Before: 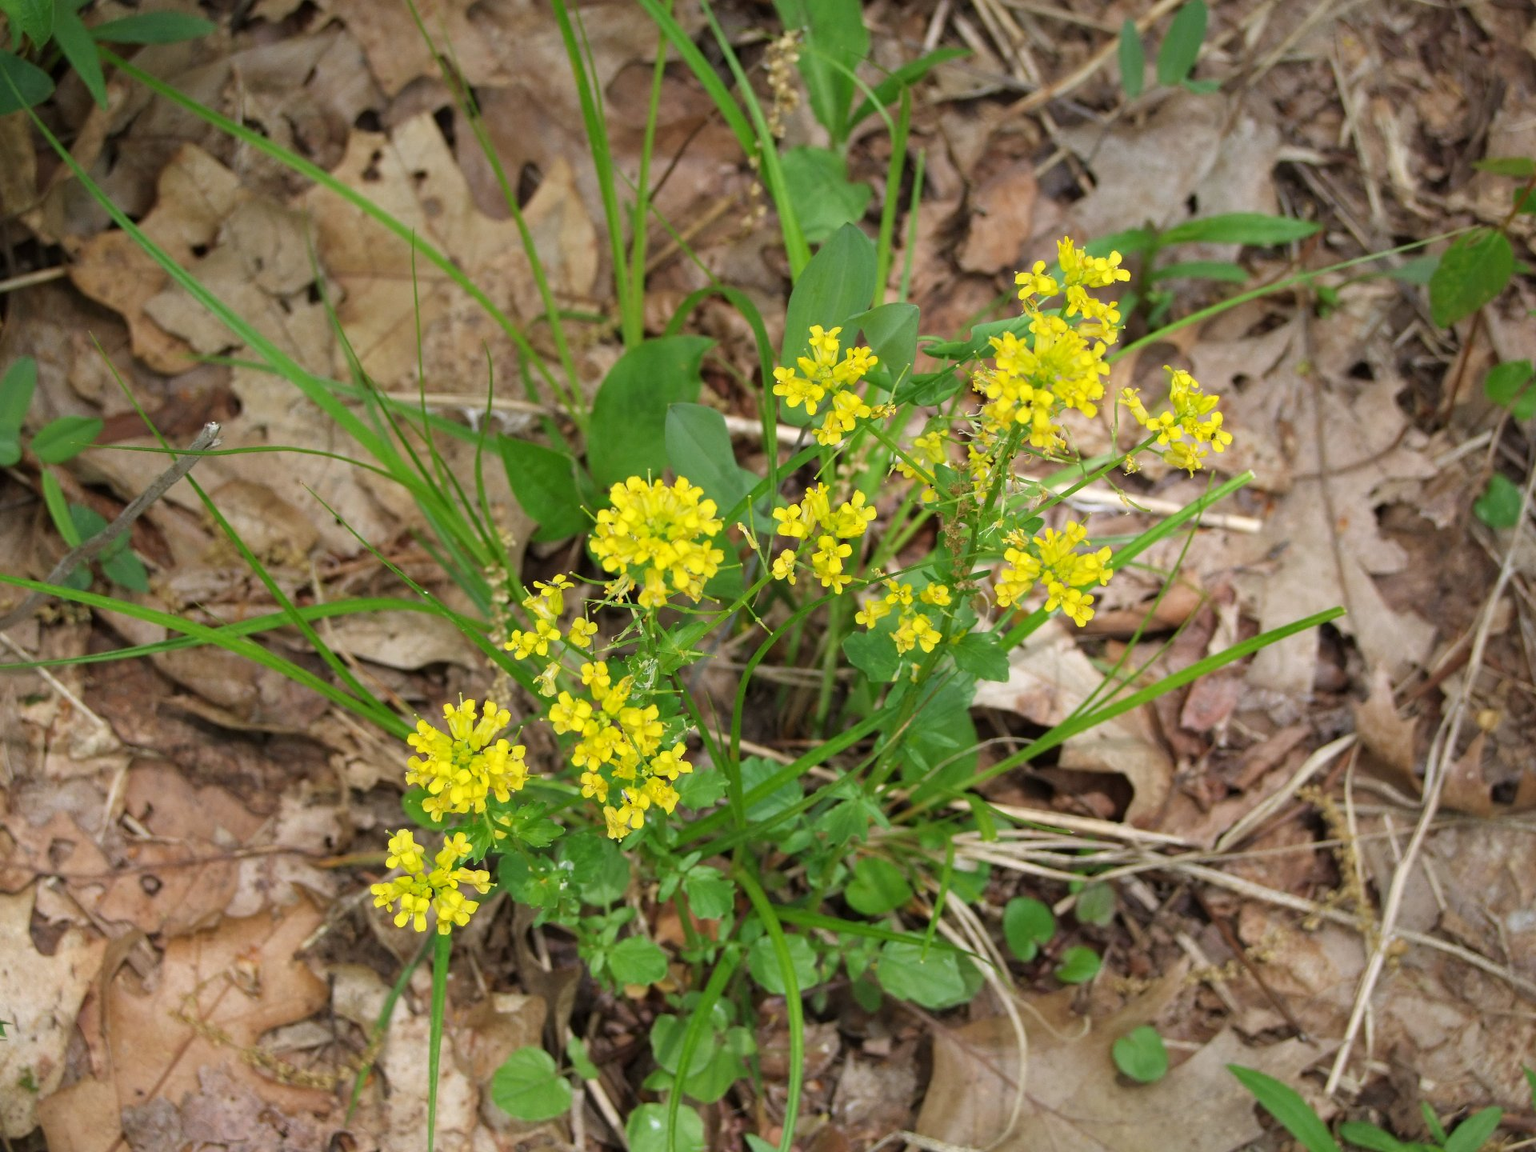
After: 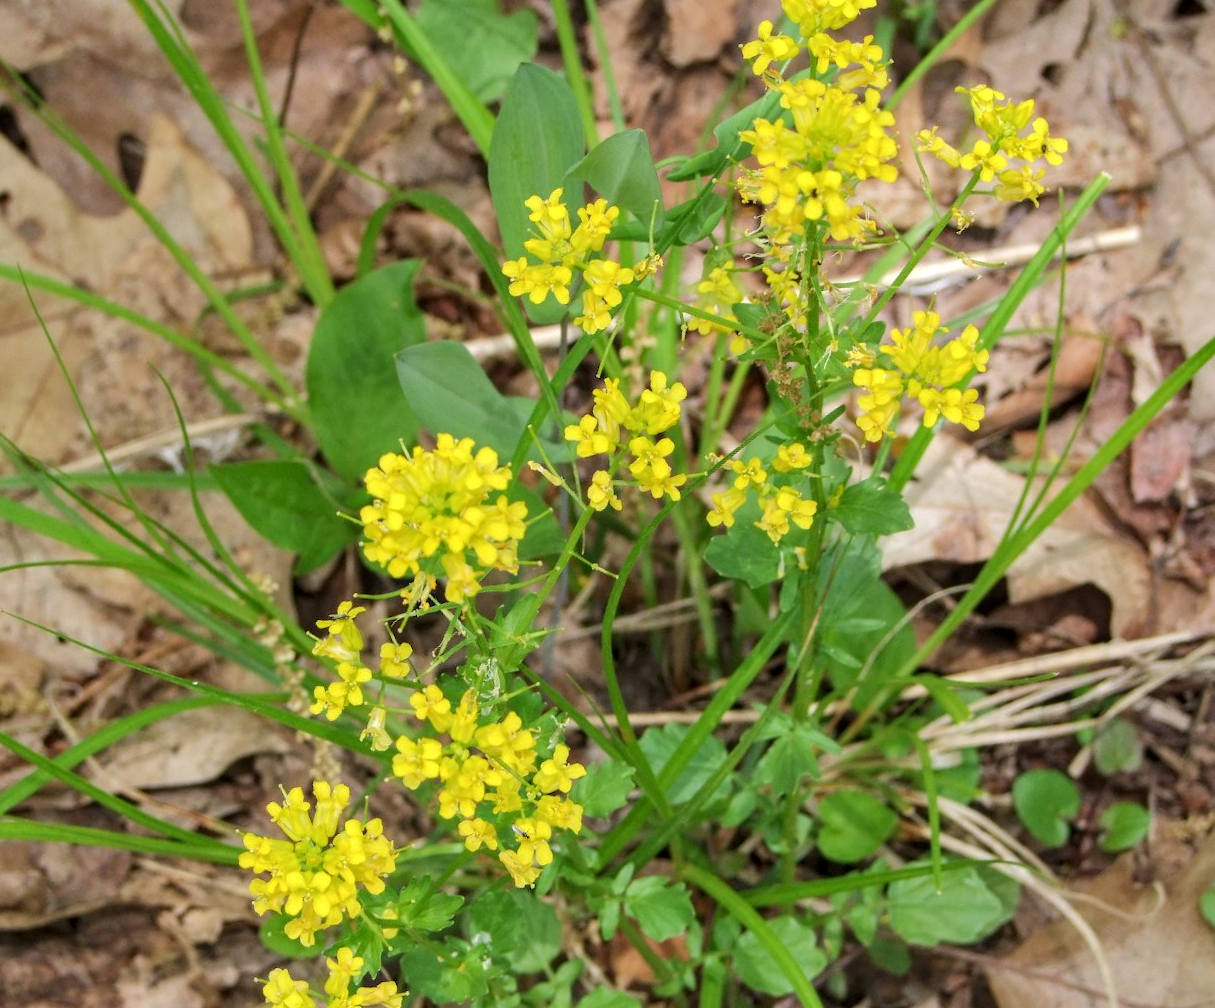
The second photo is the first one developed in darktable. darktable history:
crop and rotate: angle 20.96°, left 6.9%, right 3.804%, bottom 1.183%
local contrast: on, module defaults
base curve: curves: ch0 [(0, 0) (0.262, 0.32) (0.722, 0.705) (1, 1)]
